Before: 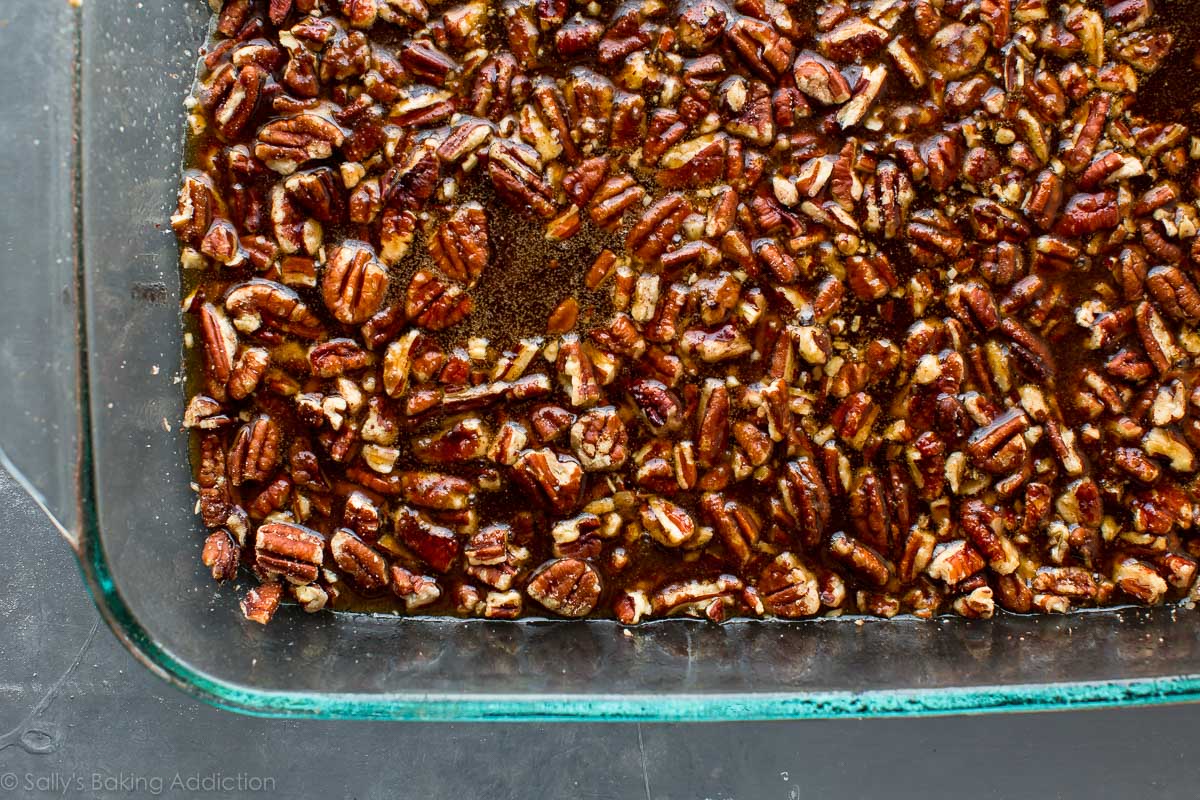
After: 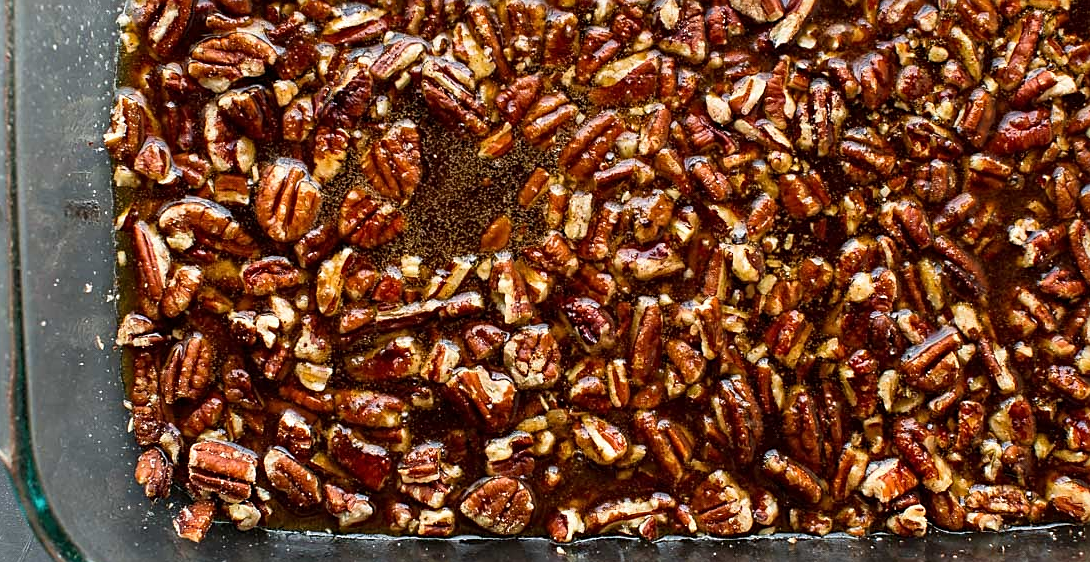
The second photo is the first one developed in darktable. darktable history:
sharpen: on, module defaults
crop: left 5.596%, top 10.314%, right 3.534%, bottom 19.395%
